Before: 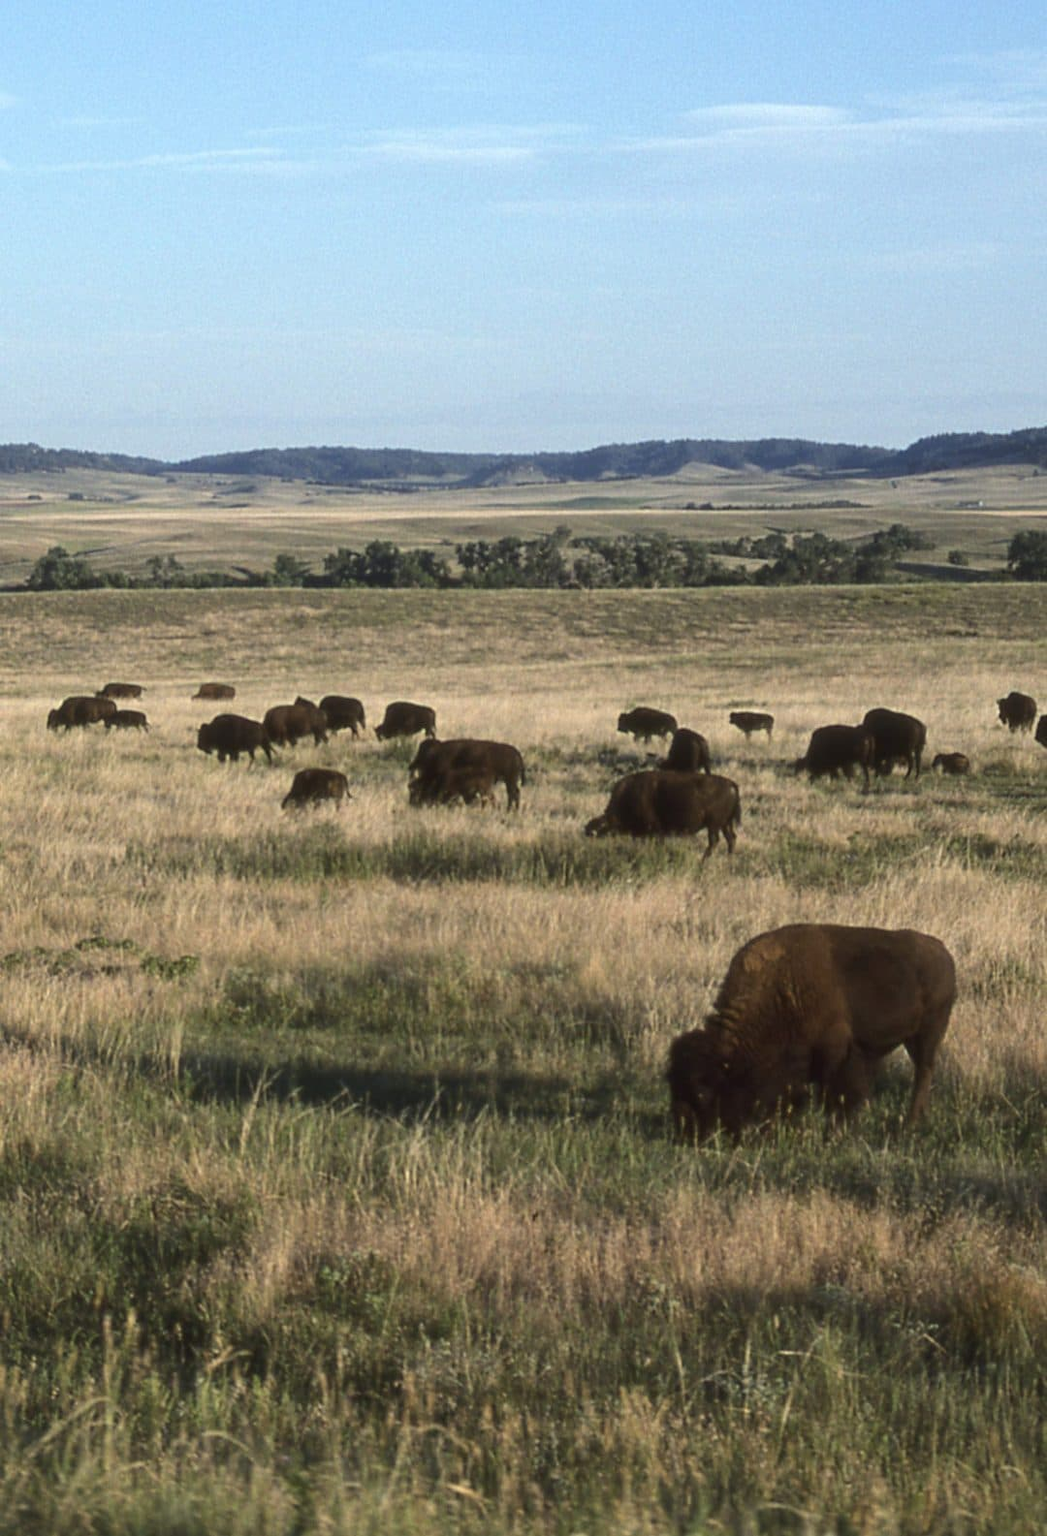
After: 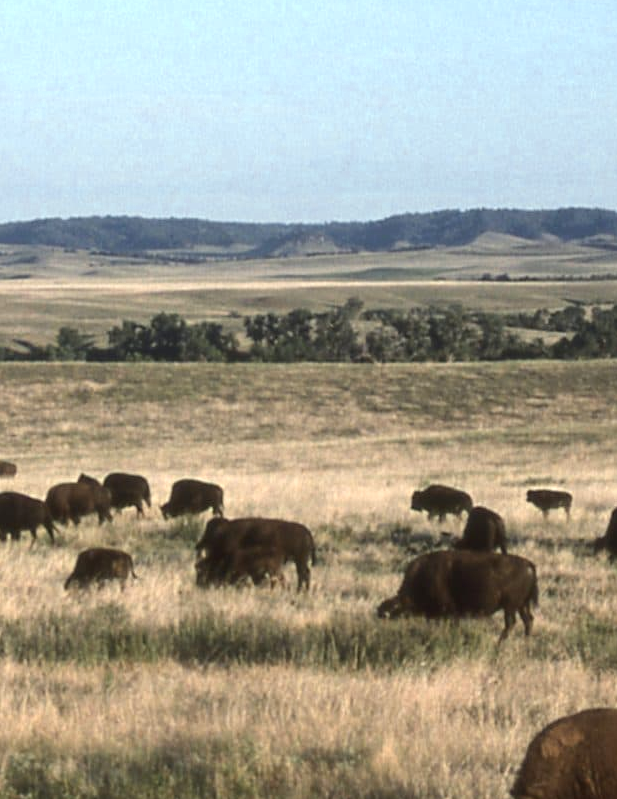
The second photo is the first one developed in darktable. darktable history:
crop: left 20.932%, top 15.471%, right 21.848%, bottom 34.081%
color zones: curves: ch0 [(0.018, 0.548) (0.197, 0.654) (0.425, 0.447) (0.605, 0.658) (0.732, 0.579)]; ch1 [(0.105, 0.531) (0.224, 0.531) (0.386, 0.39) (0.618, 0.456) (0.732, 0.456) (0.956, 0.421)]; ch2 [(0.039, 0.583) (0.215, 0.465) (0.399, 0.544) (0.465, 0.548) (0.614, 0.447) (0.724, 0.43) (0.882, 0.623) (0.956, 0.632)]
